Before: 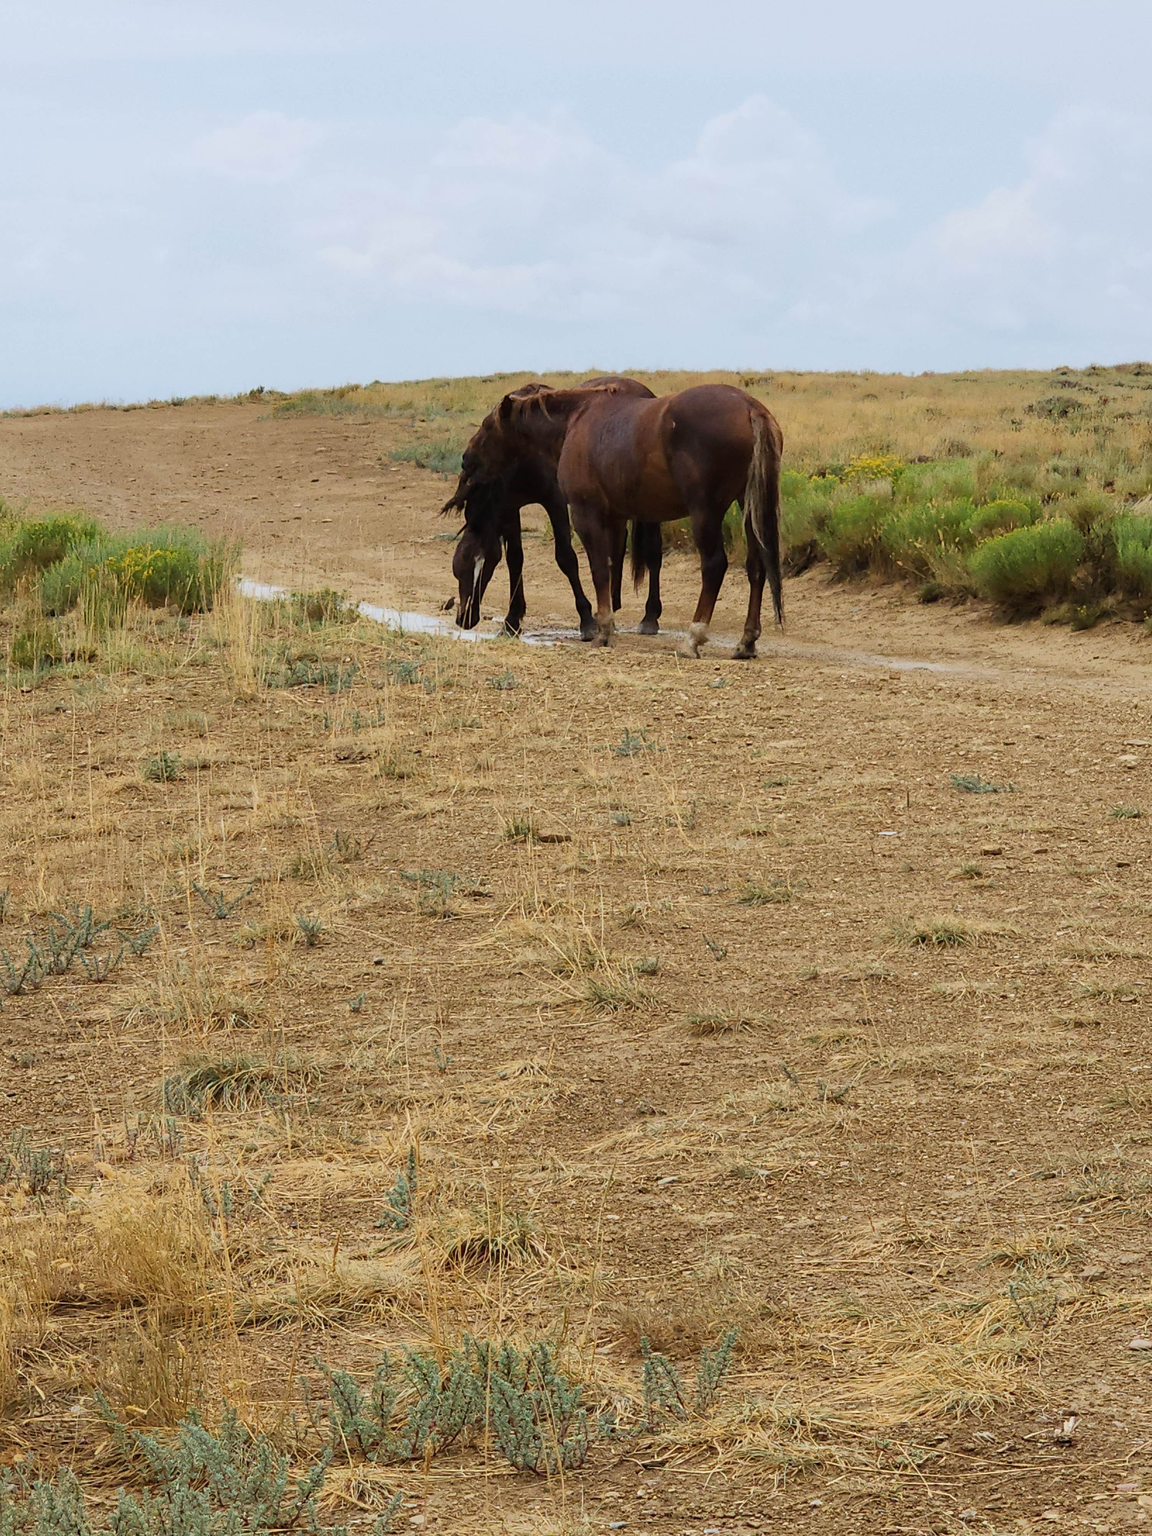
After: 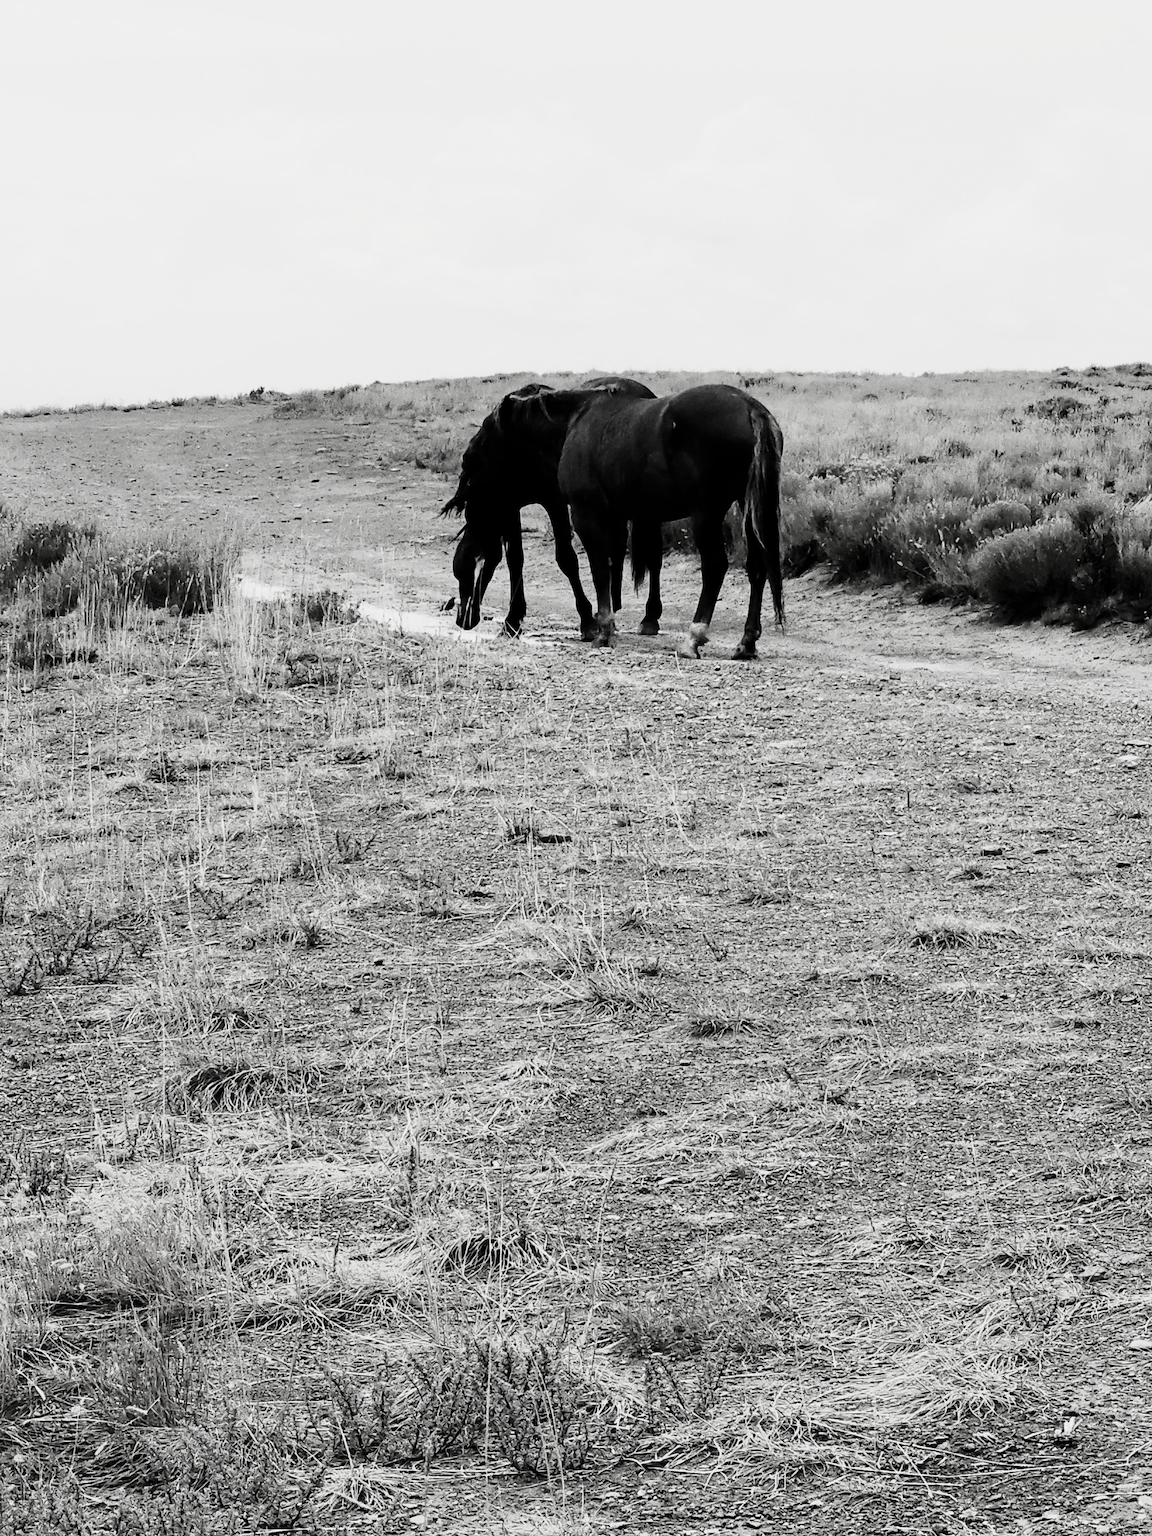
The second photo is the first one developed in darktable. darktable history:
base curve: curves: ch0 [(0, 0) (0.007, 0.004) (0.027, 0.03) (0.046, 0.07) (0.207, 0.54) (0.442, 0.872) (0.673, 0.972) (1, 1)], preserve colors none
contrast brightness saturation: contrast -0.036, brightness -0.603, saturation -0.99
color correction: highlights b* 0.066, saturation 1.14
